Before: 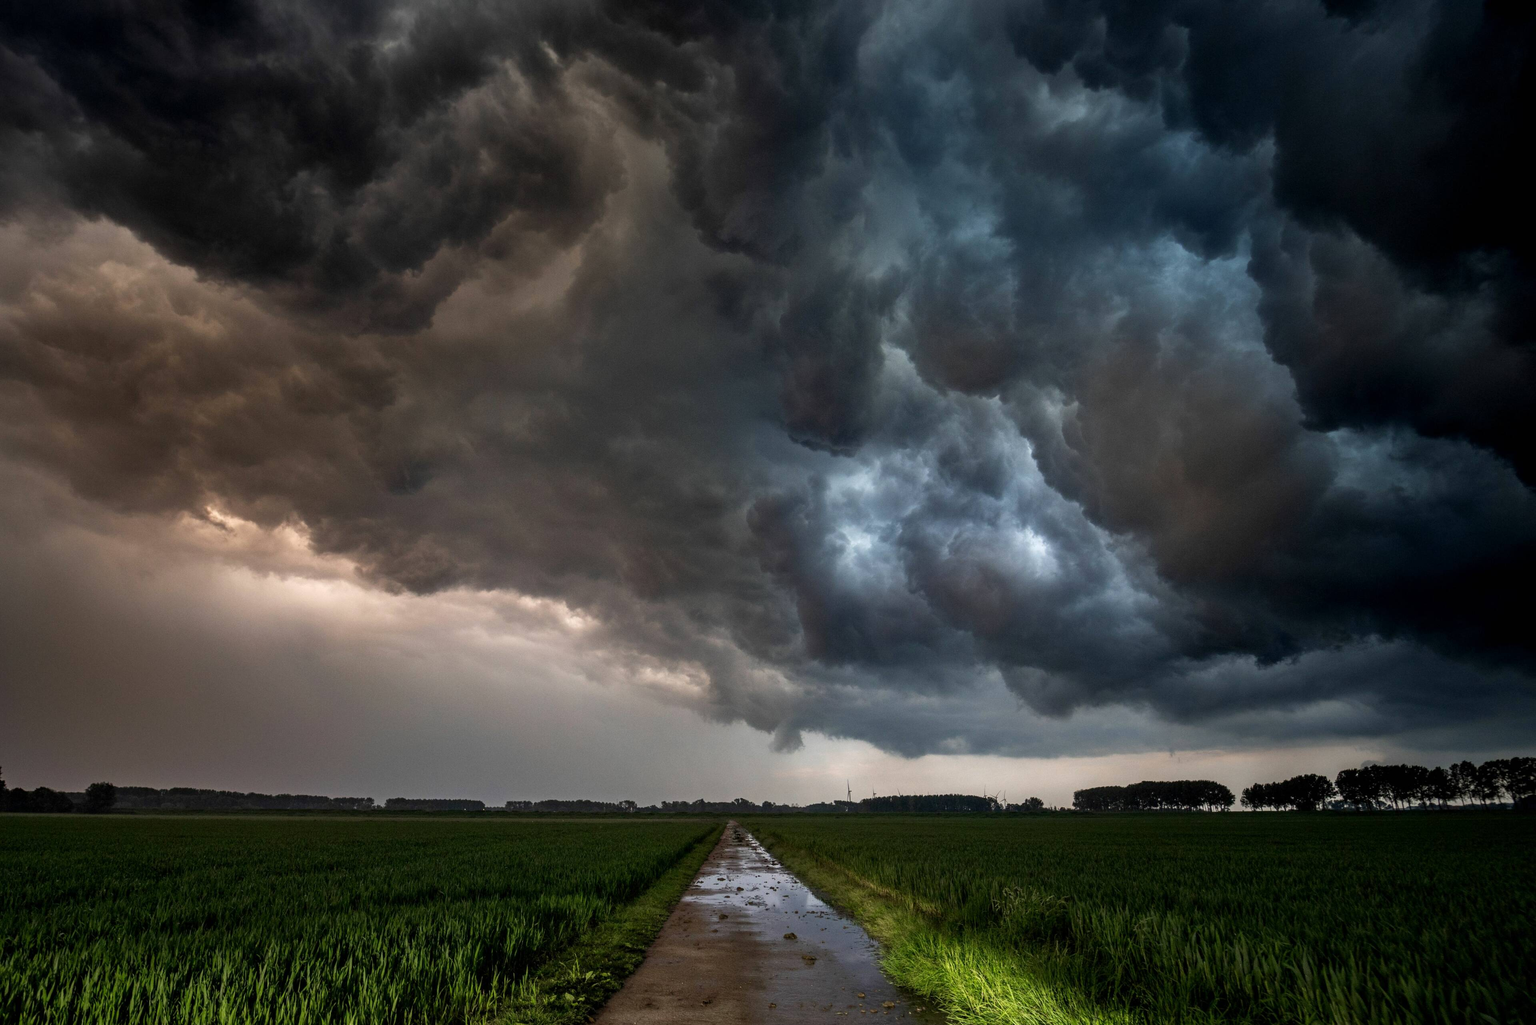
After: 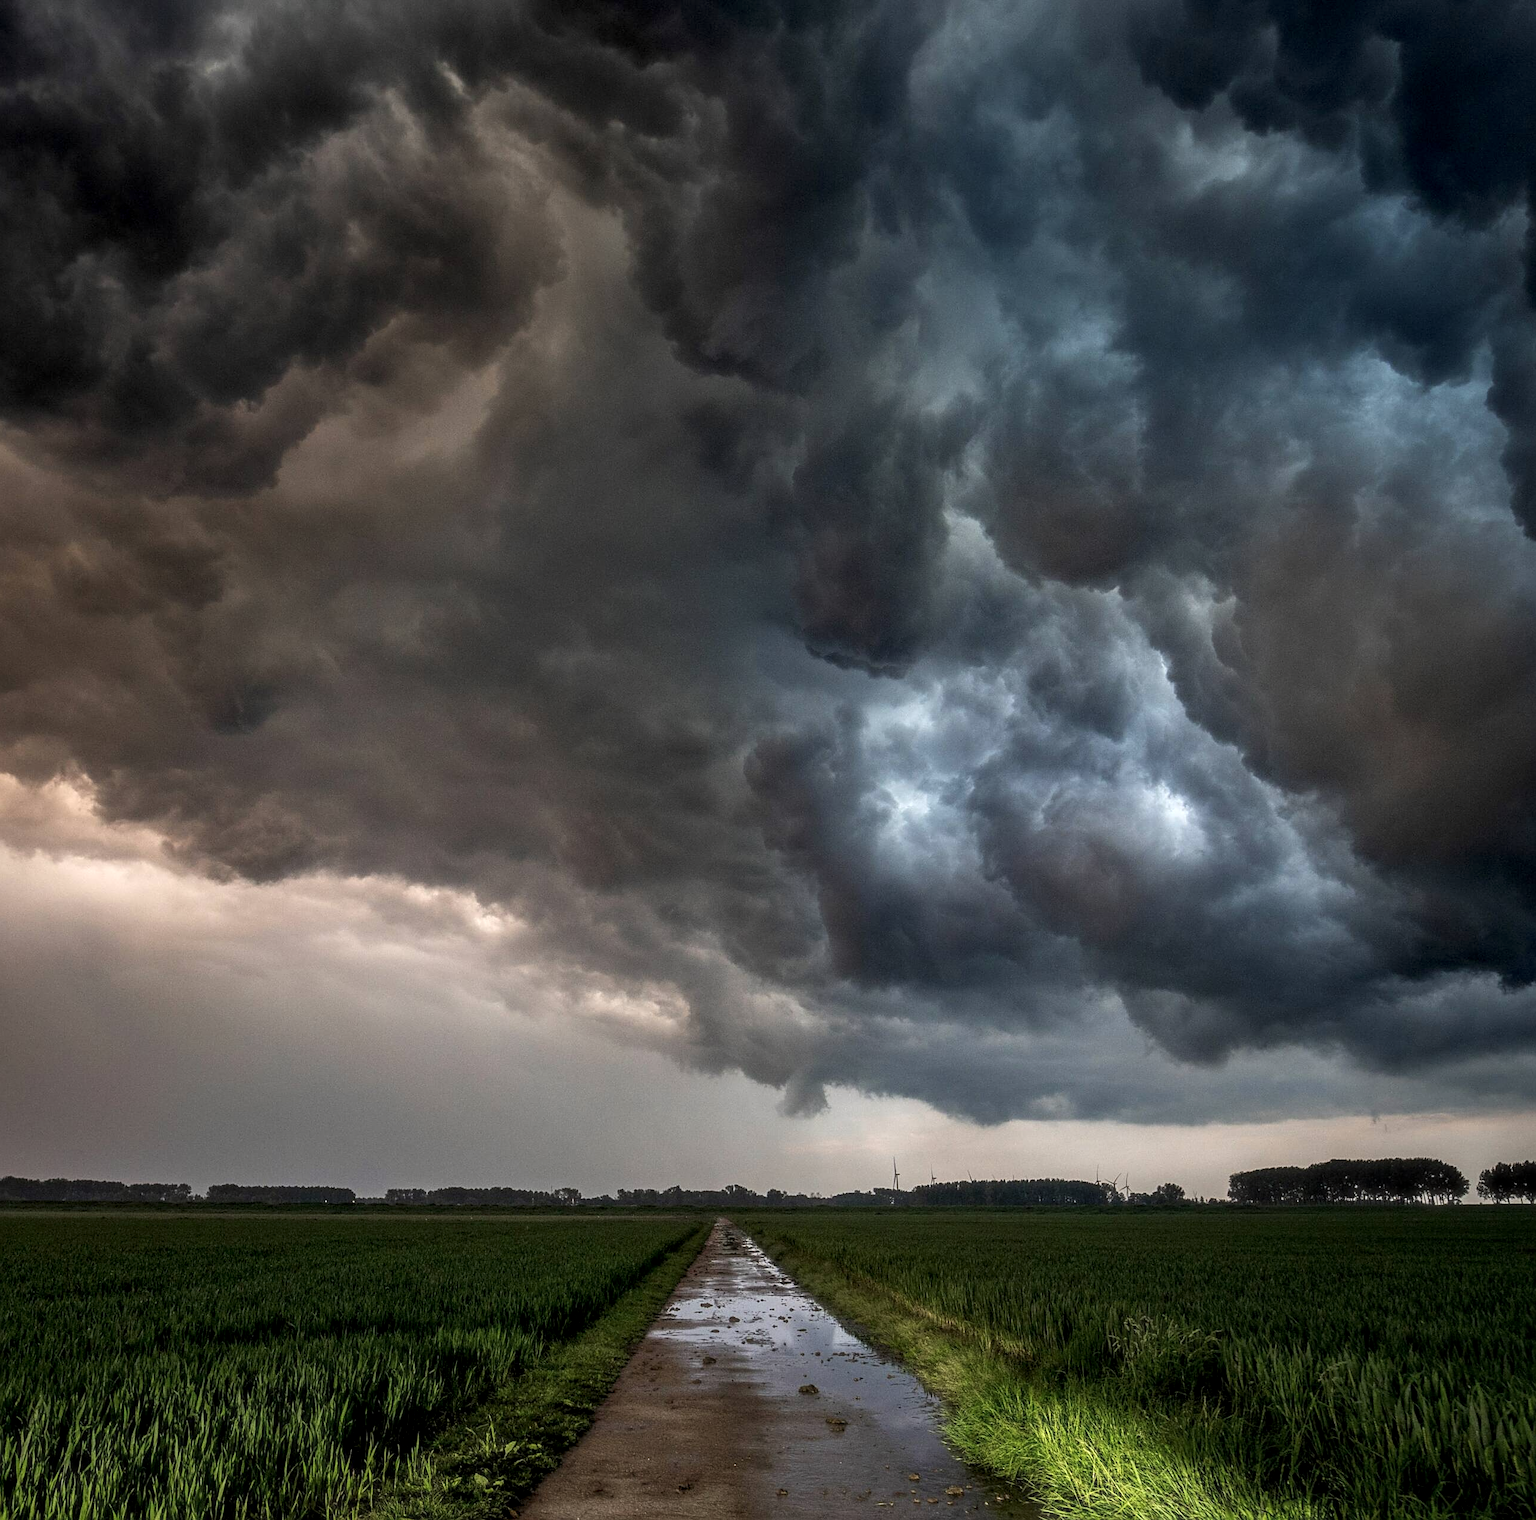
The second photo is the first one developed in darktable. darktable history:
sharpen: on, module defaults
crop and rotate: left 16.002%, right 16.621%
local contrast: on, module defaults
haze removal: strength -0.107, compatibility mode true, adaptive false
